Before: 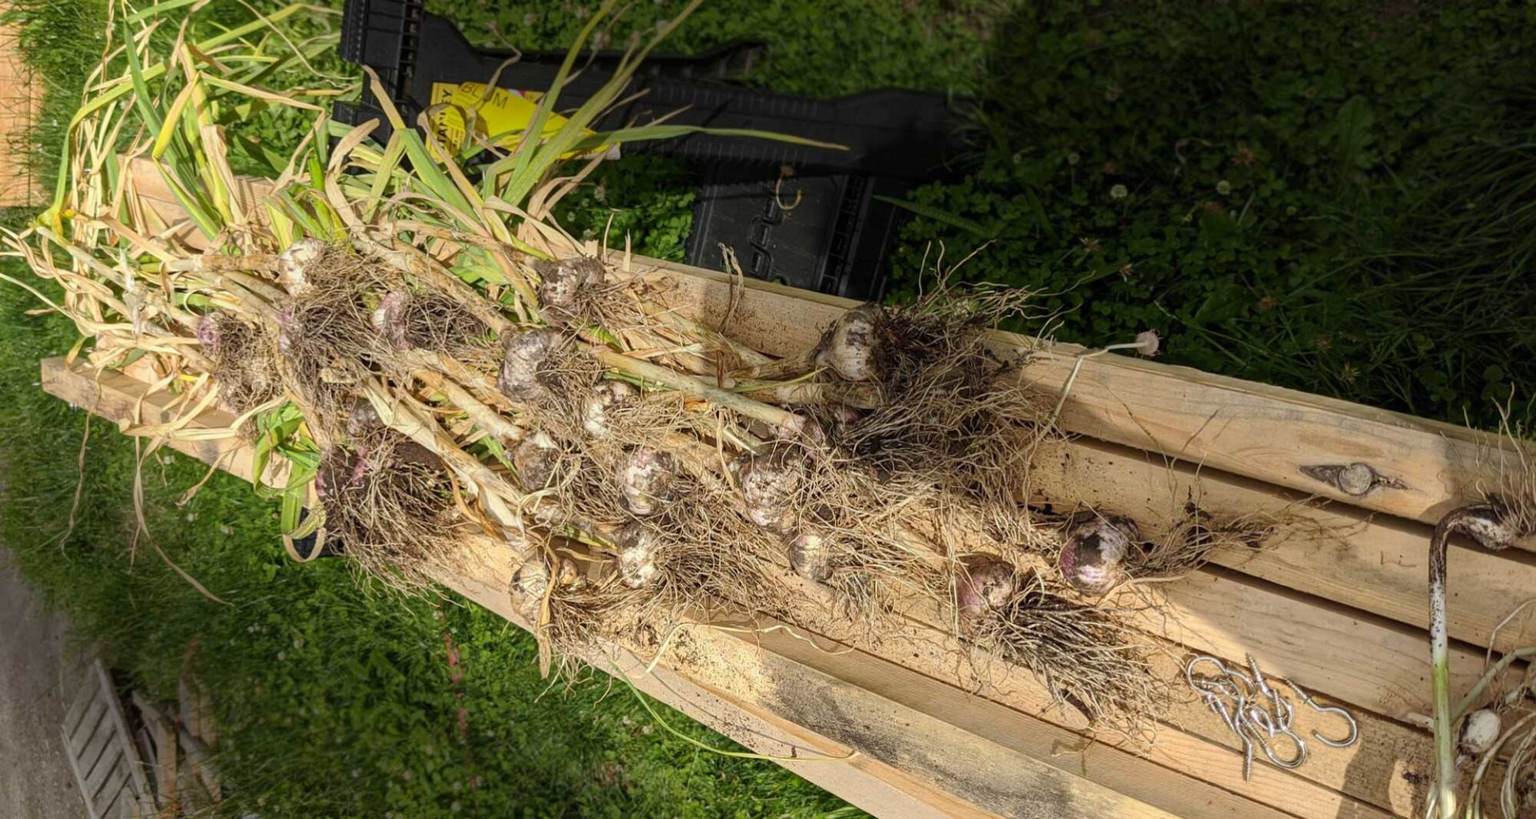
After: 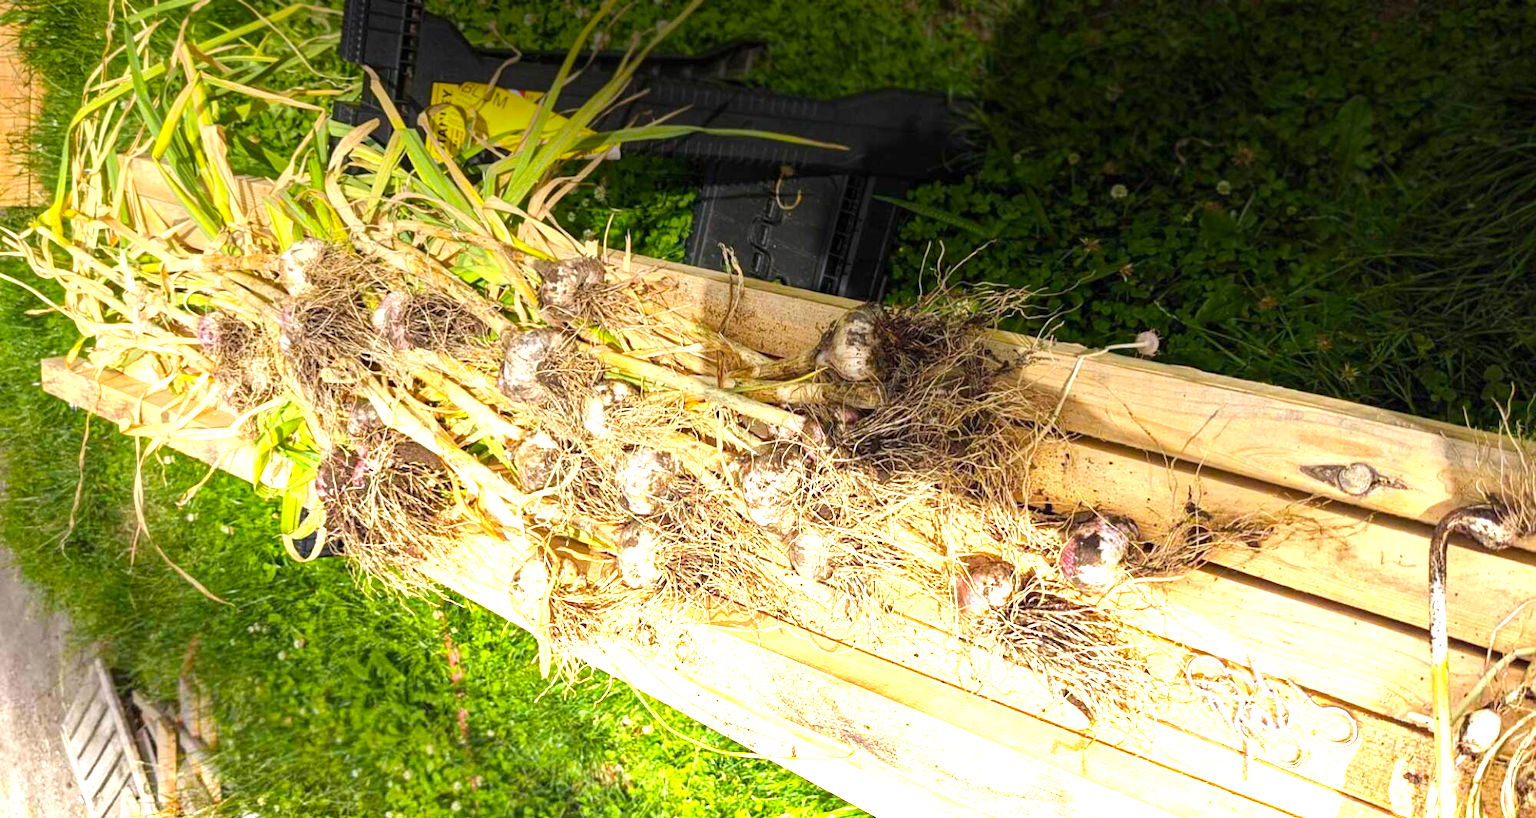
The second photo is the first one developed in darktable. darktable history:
white balance: red 1.004, blue 1.024
graduated density: density -3.9 EV
color balance rgb: linear chroma grading › global chroma 8.33%, perceptual saturation grading › global saturation 18.52%, global vibrance 7.87%
